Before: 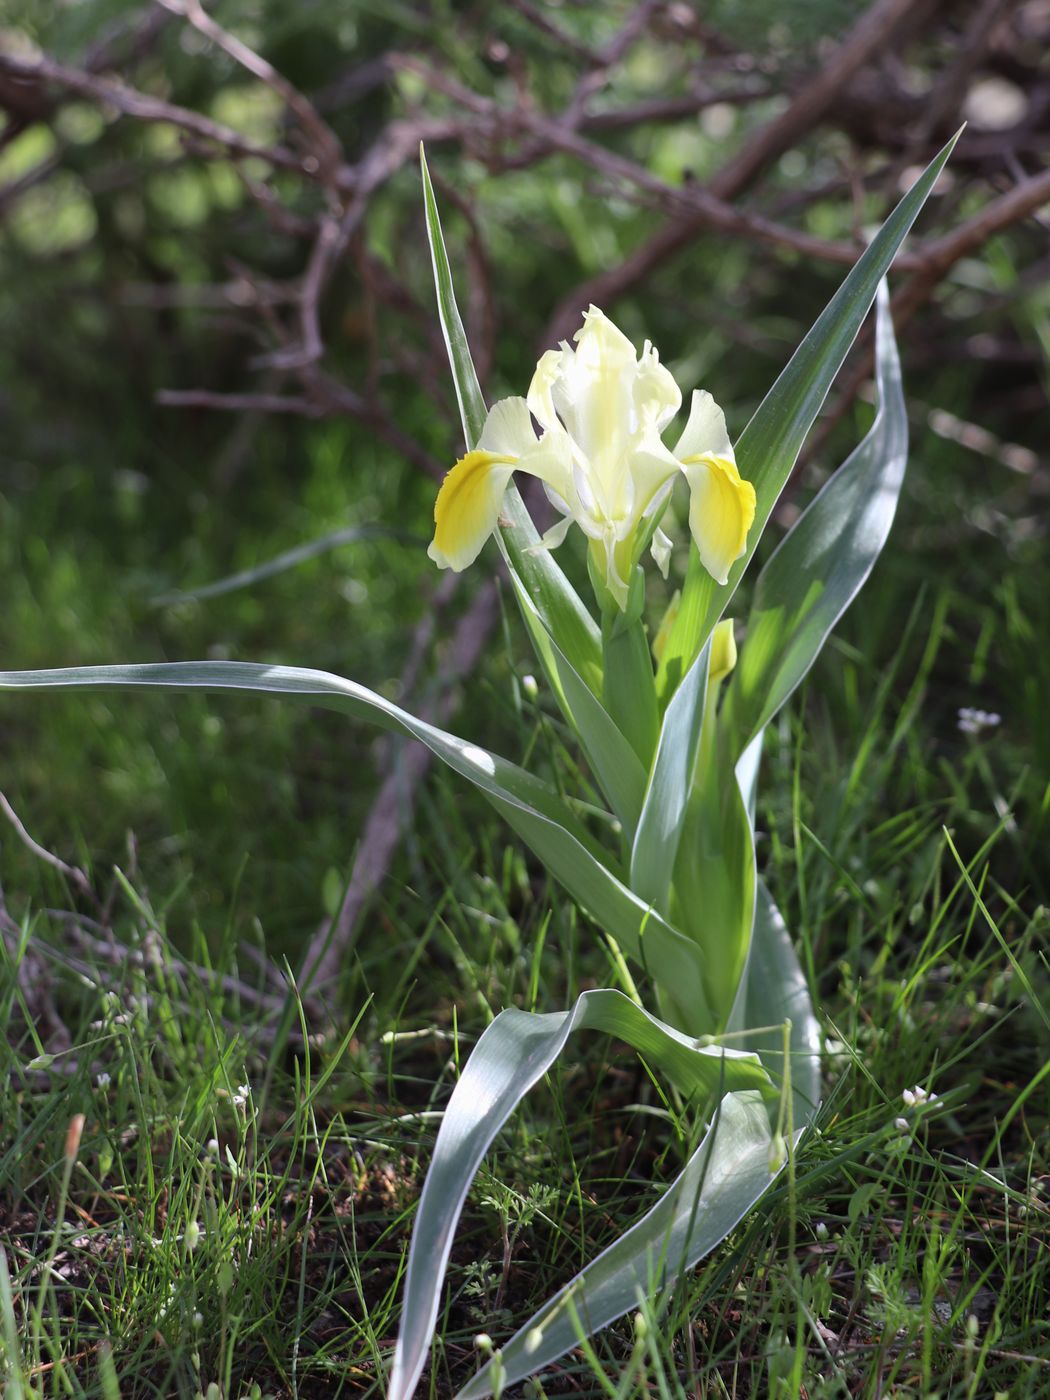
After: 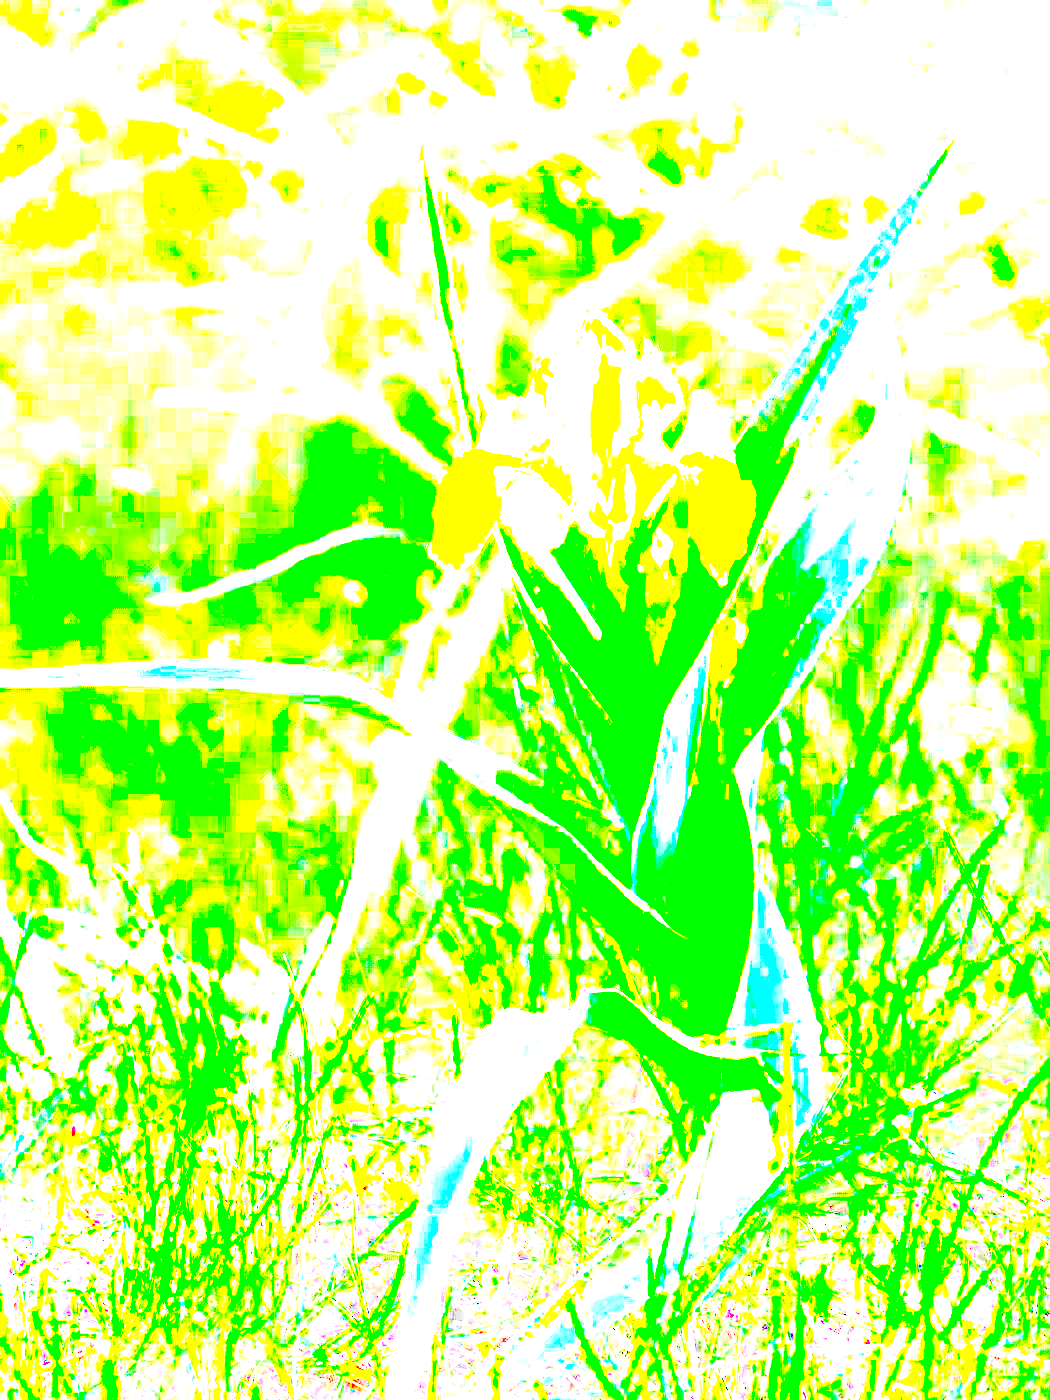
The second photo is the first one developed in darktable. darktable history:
contrast brightness saturation: contrast 0.259, brightness 0.025, saturation 0.878
exposure: exposure 7.949 EV, compensate exposure bias true, compensate highlight preservation false
